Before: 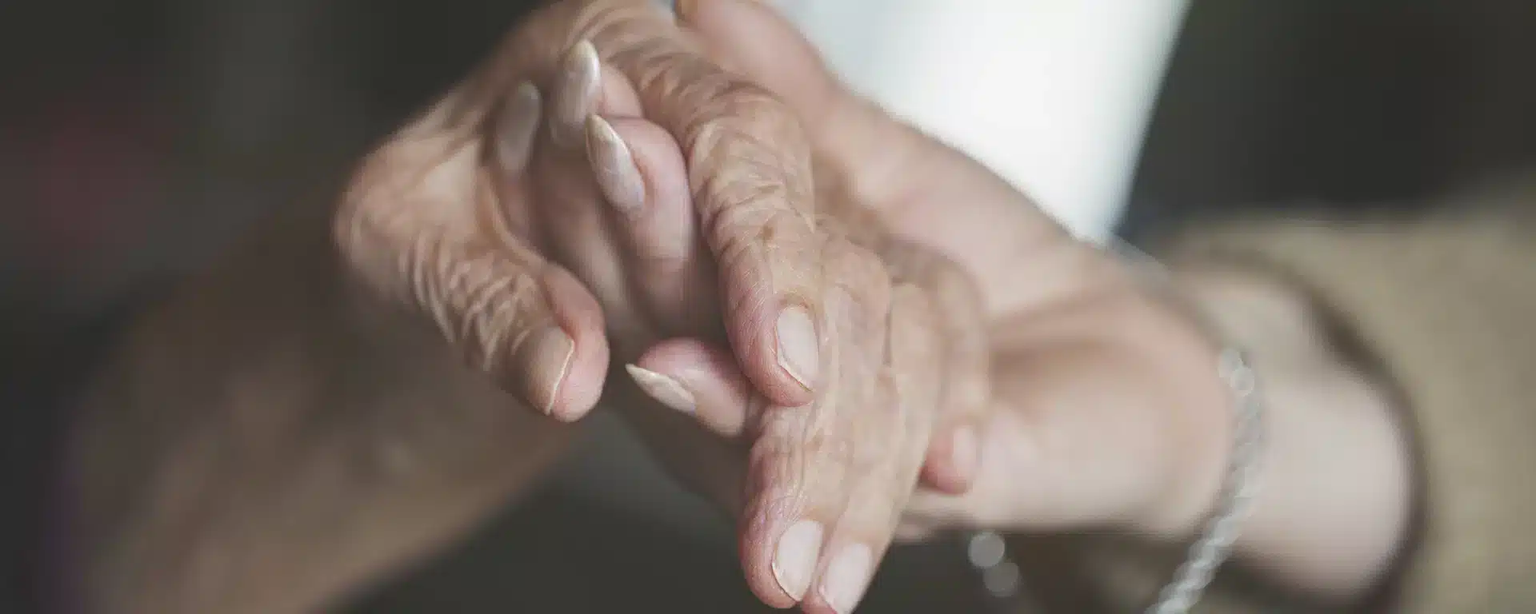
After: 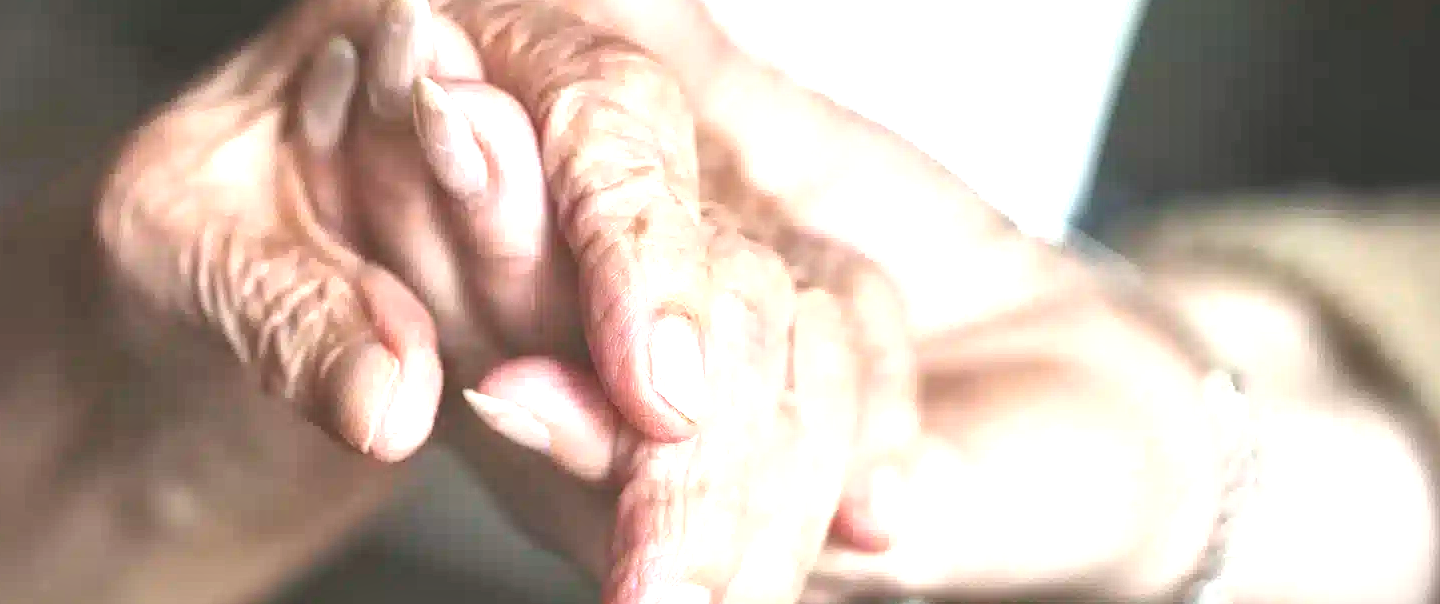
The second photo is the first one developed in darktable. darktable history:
crop: left 16.636%, top 8.663%, right 8.352%, bottom 12.682%
levels: levels [0, 0.43, 0.859]
local contrast: mode bilateral grid, contrast 20, coarseness 49, detail 178%, midtone range 0.2
exposure: black level correction 0, exposure 0.692 EV, compensate highlight preservation false
vignetting: fall-off start 85.87%, fall-off radius 80.53%, brightness -0.395, saturation -0.298, width/height ratio 1.218, unbound false
